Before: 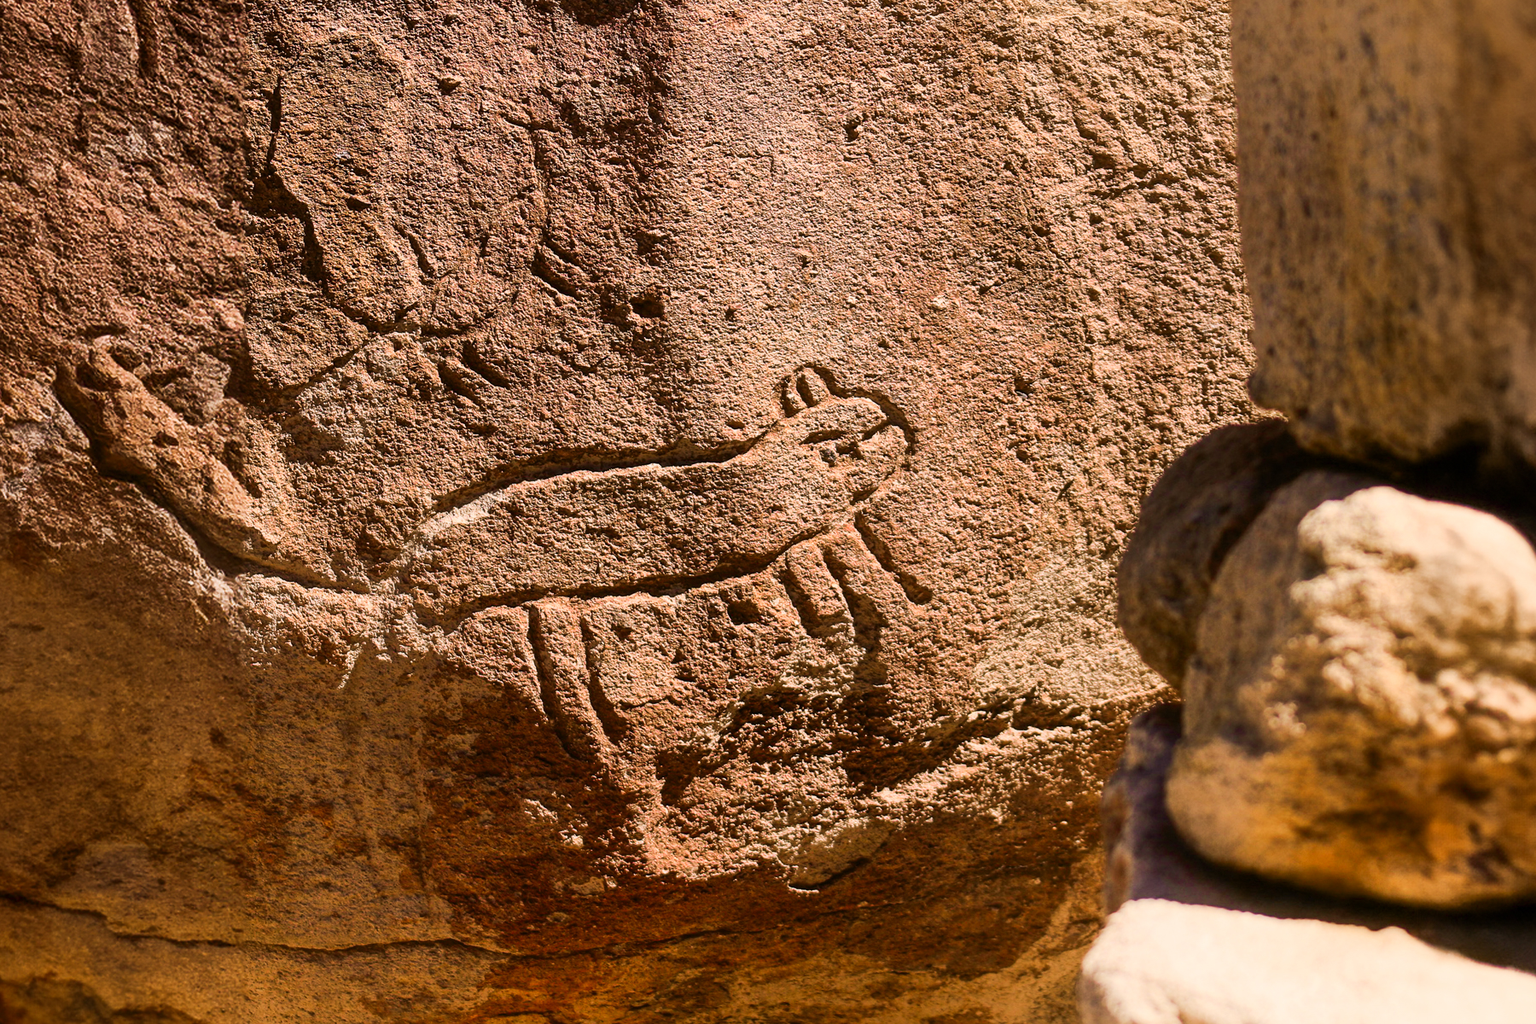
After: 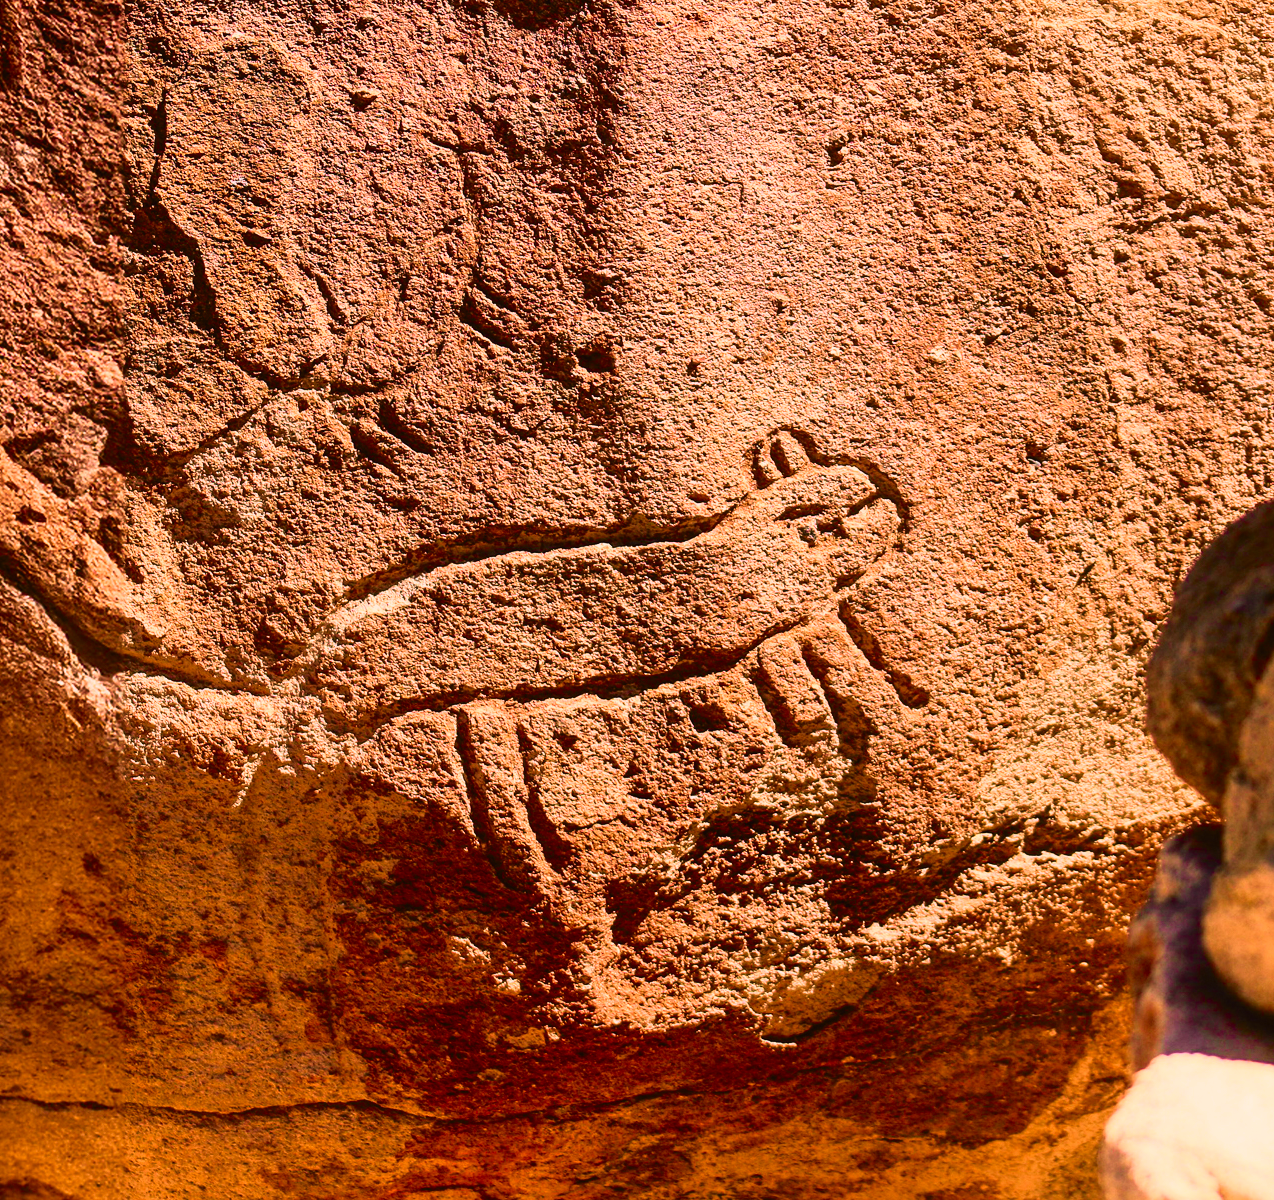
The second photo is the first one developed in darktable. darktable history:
crop and rotate: left 9.061%, right 20.142%
tone curve: curves: ch0 [(0, 0.012) (0.144, 0.137) (0.326, 0.386) (0.489, 0.573) (0.656, 0.763) (0.849, 0.902) (1, 0.974)]; ch1 [(0, 0) (0.366, 0.367) (0.475, 0.453) (0.487, 0.501) (0.519, 0.527) (0.544, 0.579) (0.562, 0.619) (0.622, 0.694) (1, 1)]; ch2 [(0, 0) (0.333, 0.346) (0.375, 0.375) (0.424, 0.43) (0.476, 0.492) (0.502, 0.503) (0.533, 0.541) (0.572, 0.615) (0.605, 0.656) (0.641, 0.709) (1, 1)], color space Lab, independent channels, preserve colors none
